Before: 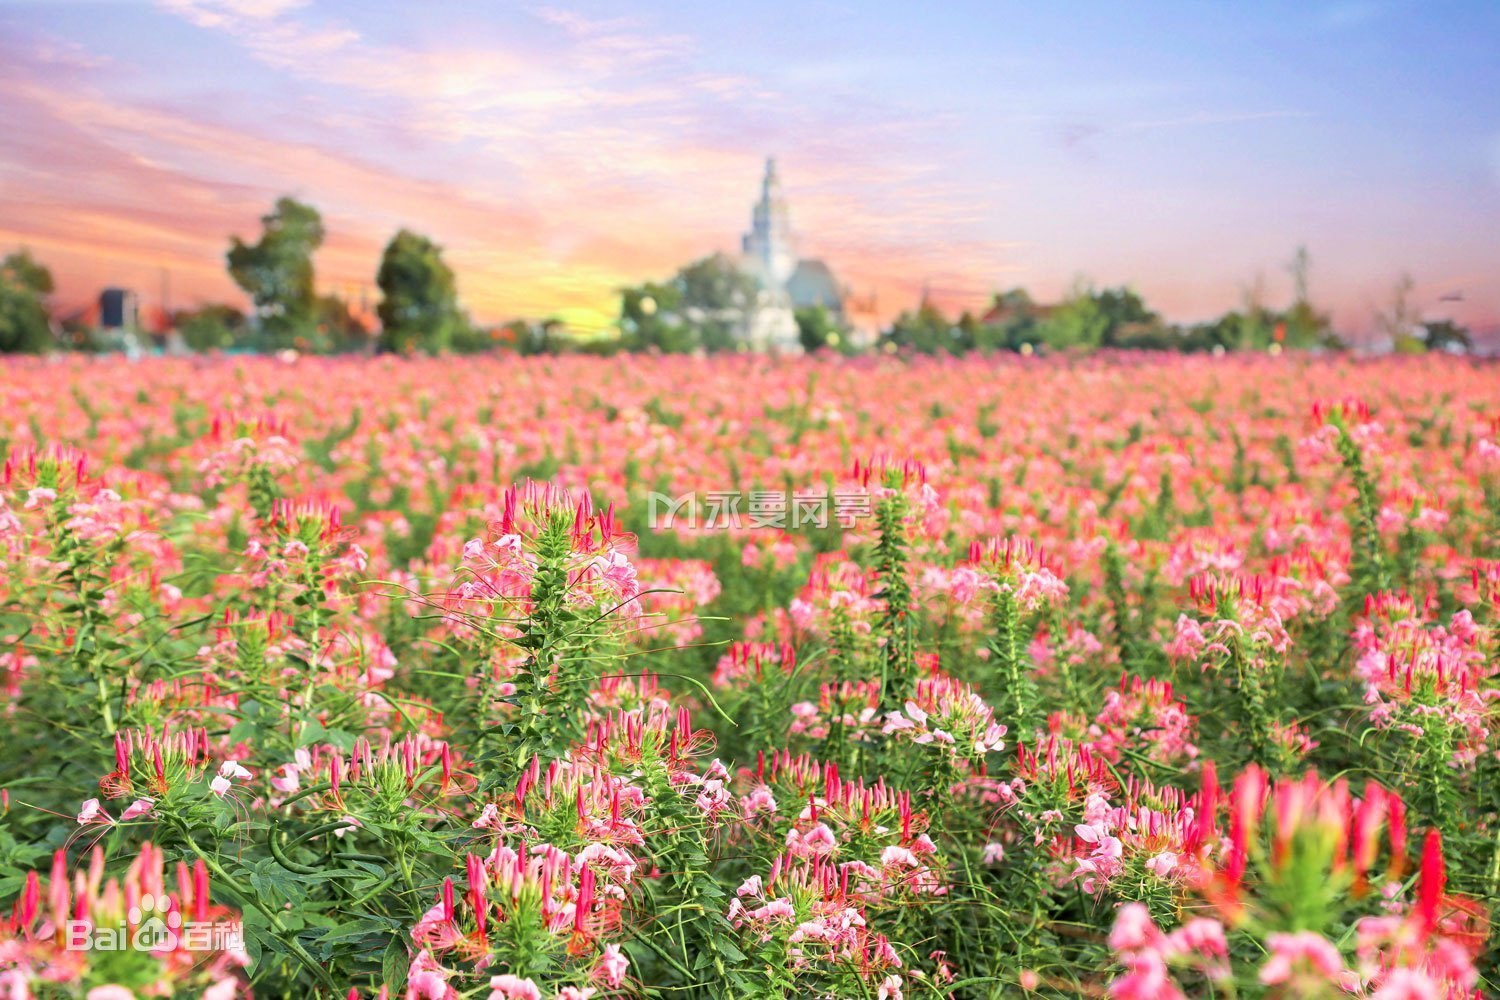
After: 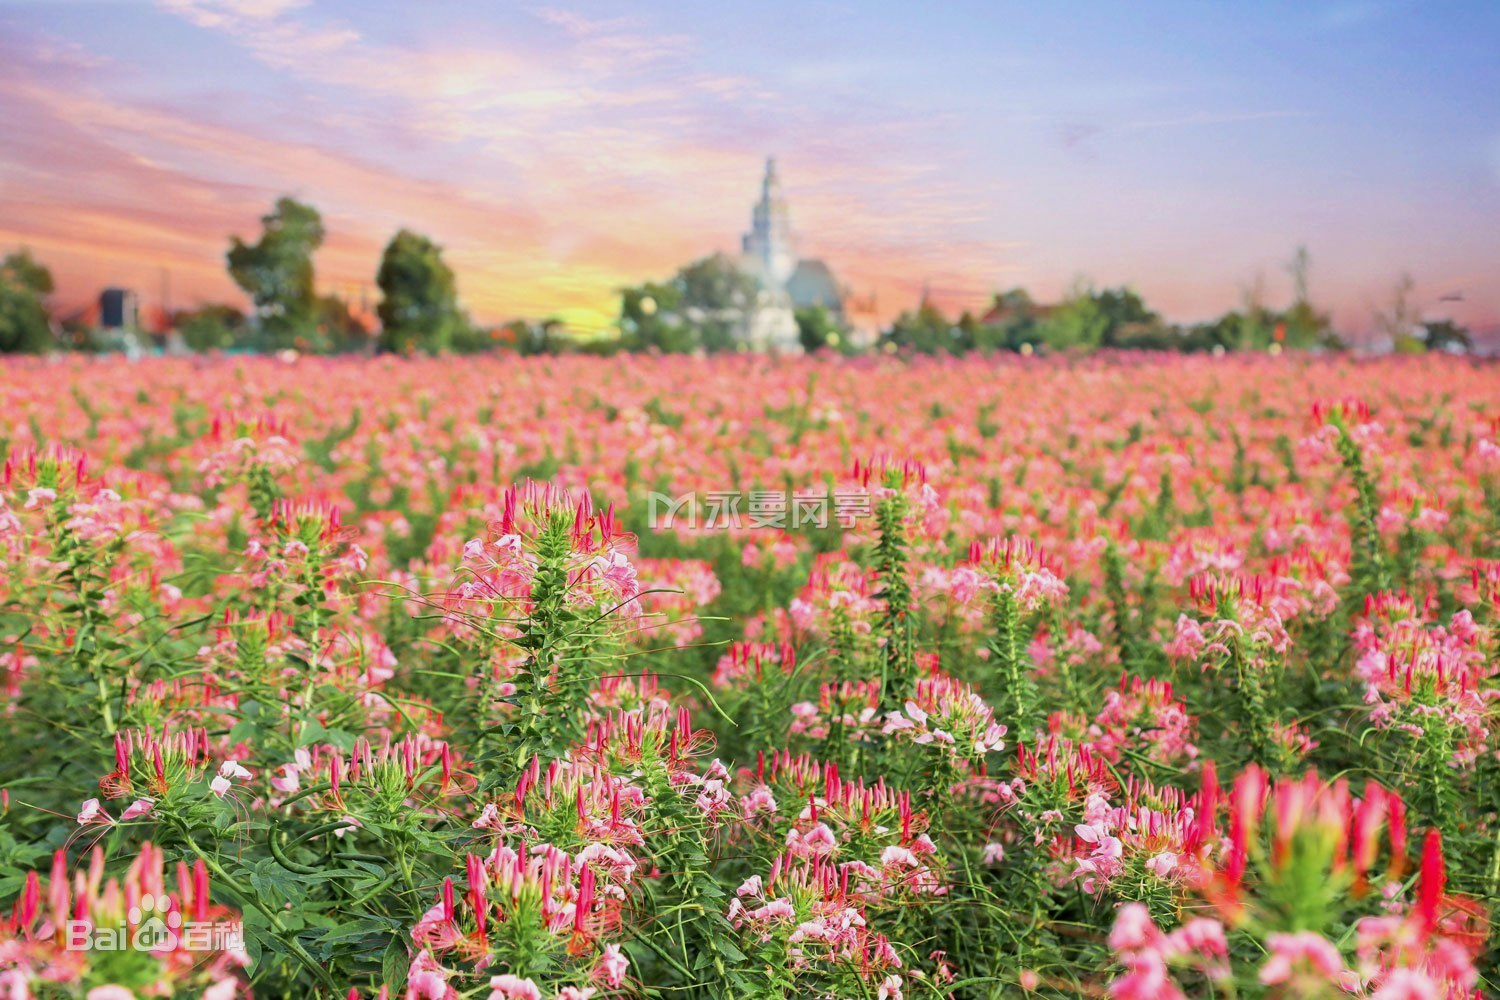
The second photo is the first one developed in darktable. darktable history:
exposure: exposure -0.238 EV, compensate highlight preservation false
tone equalizer: on, module defaults
